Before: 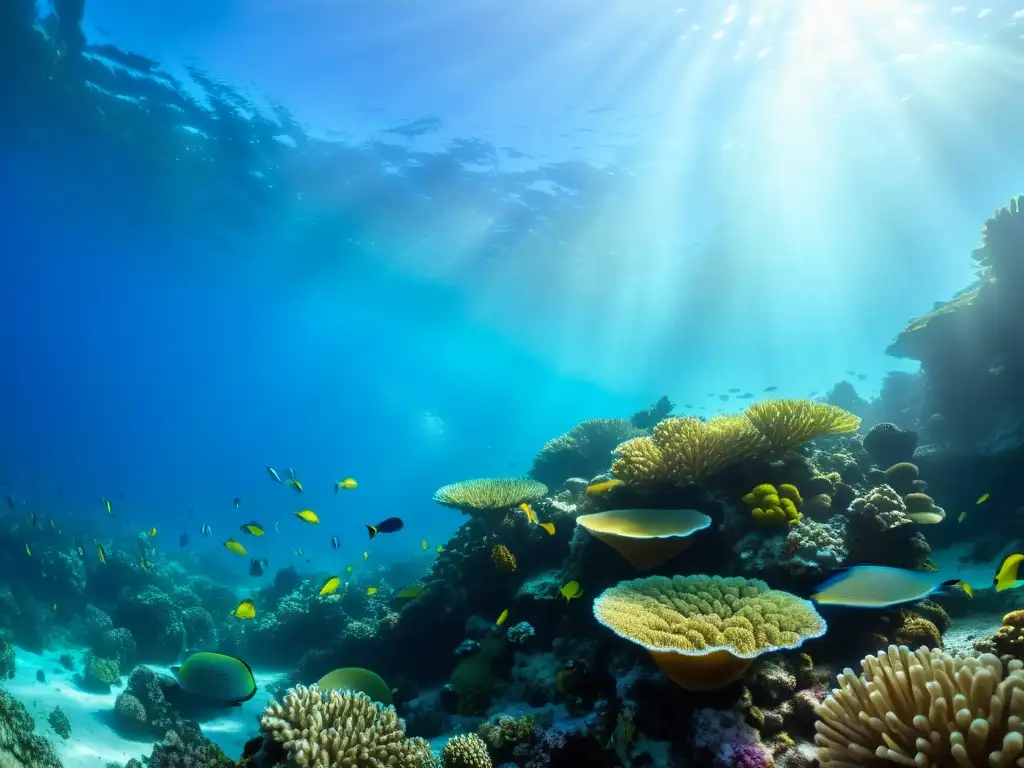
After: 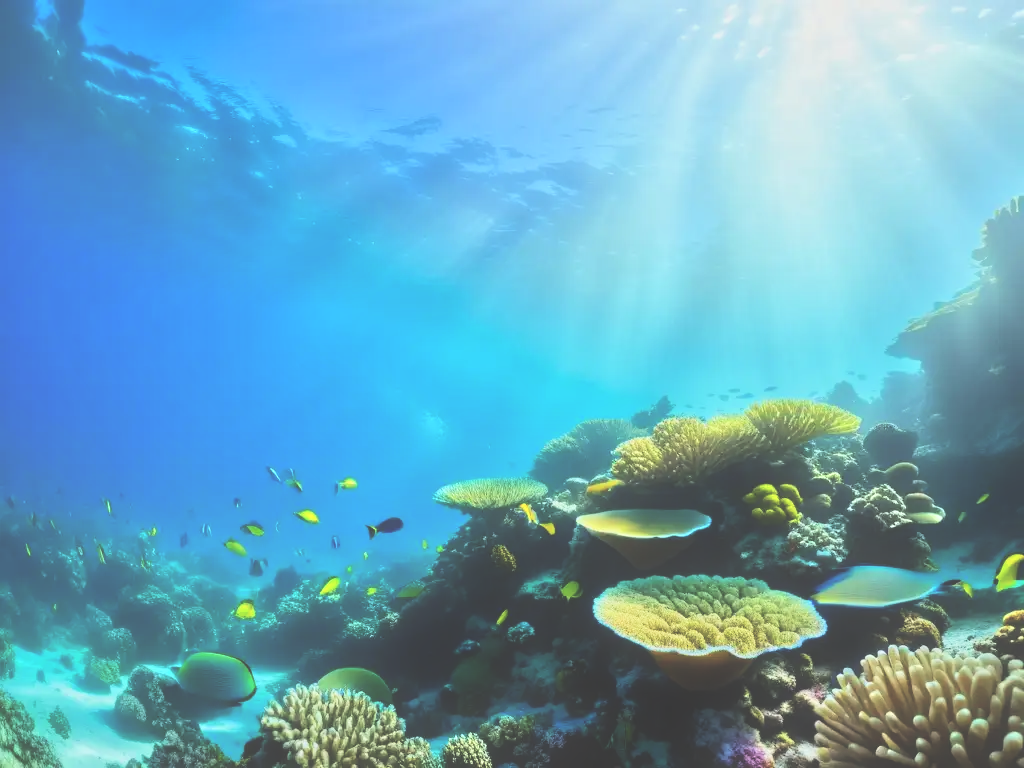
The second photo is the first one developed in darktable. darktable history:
exposure: black level correction -0.036, exposure -0.496 EV, compensate highlight preservation false
tone equalizer: -7 EV 0.157 EV, -6 EV 0.592 EV, -5 EV 1.12 EV, -4 EV 1.36 EV, -3 EV 1.15 EV, -2 EV 0.6 EV, -1 EV 0.149 EV, edges refinement/feathering 500, mask exposure compensation -1.57 EV, preserve details guided filter
